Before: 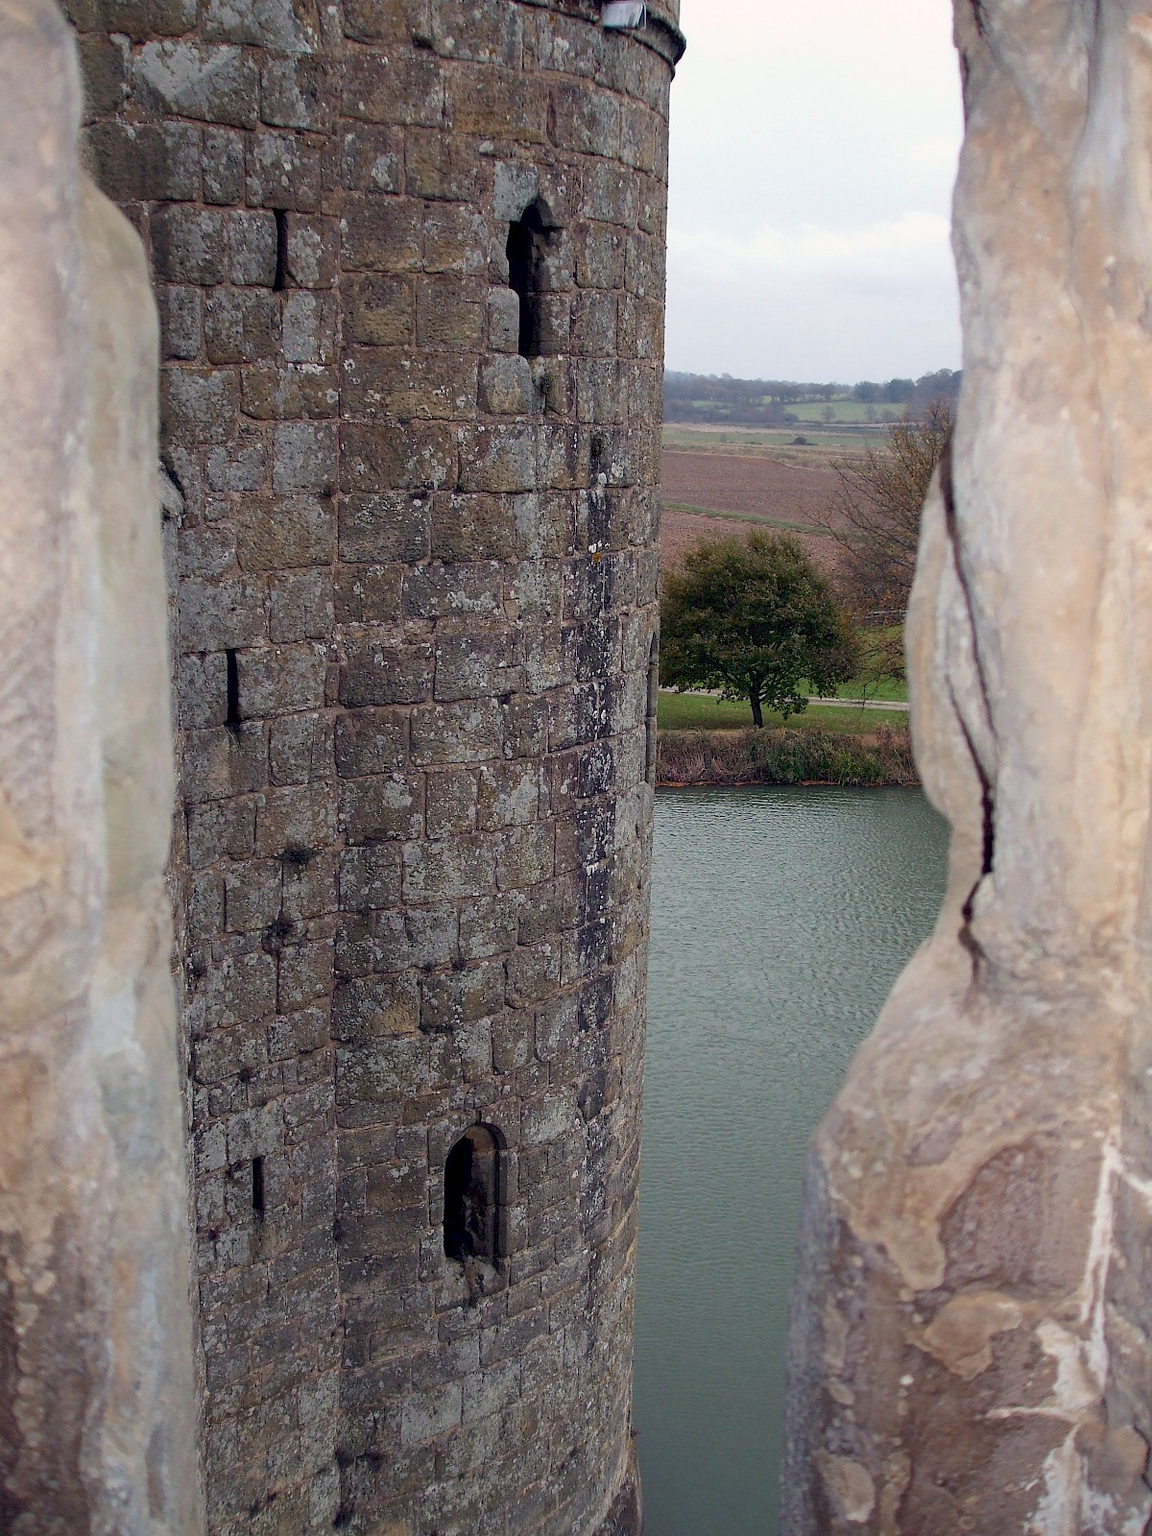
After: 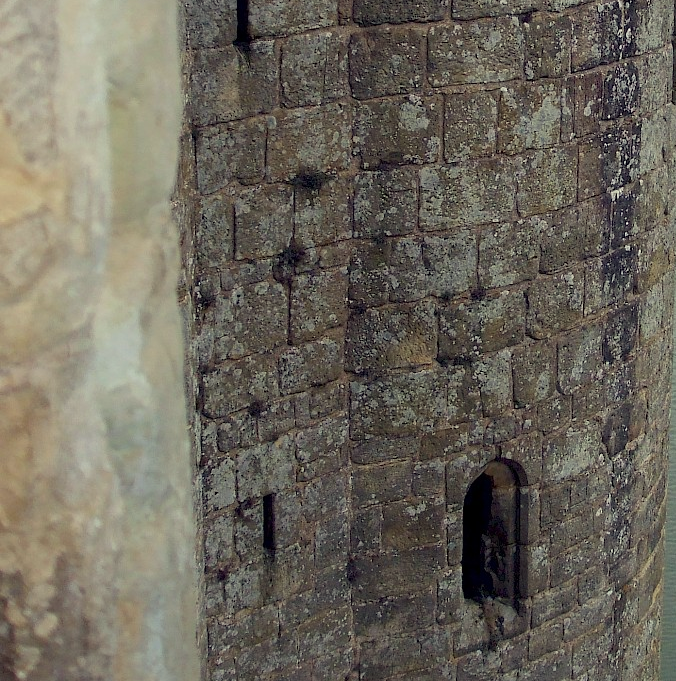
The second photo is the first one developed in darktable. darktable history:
exposure: compensate highlight preservation false
color correction: highlights a* -5.94, highlights b* 11.19
crop: top 44.483%, right 43.593%, bottom 12.892%
